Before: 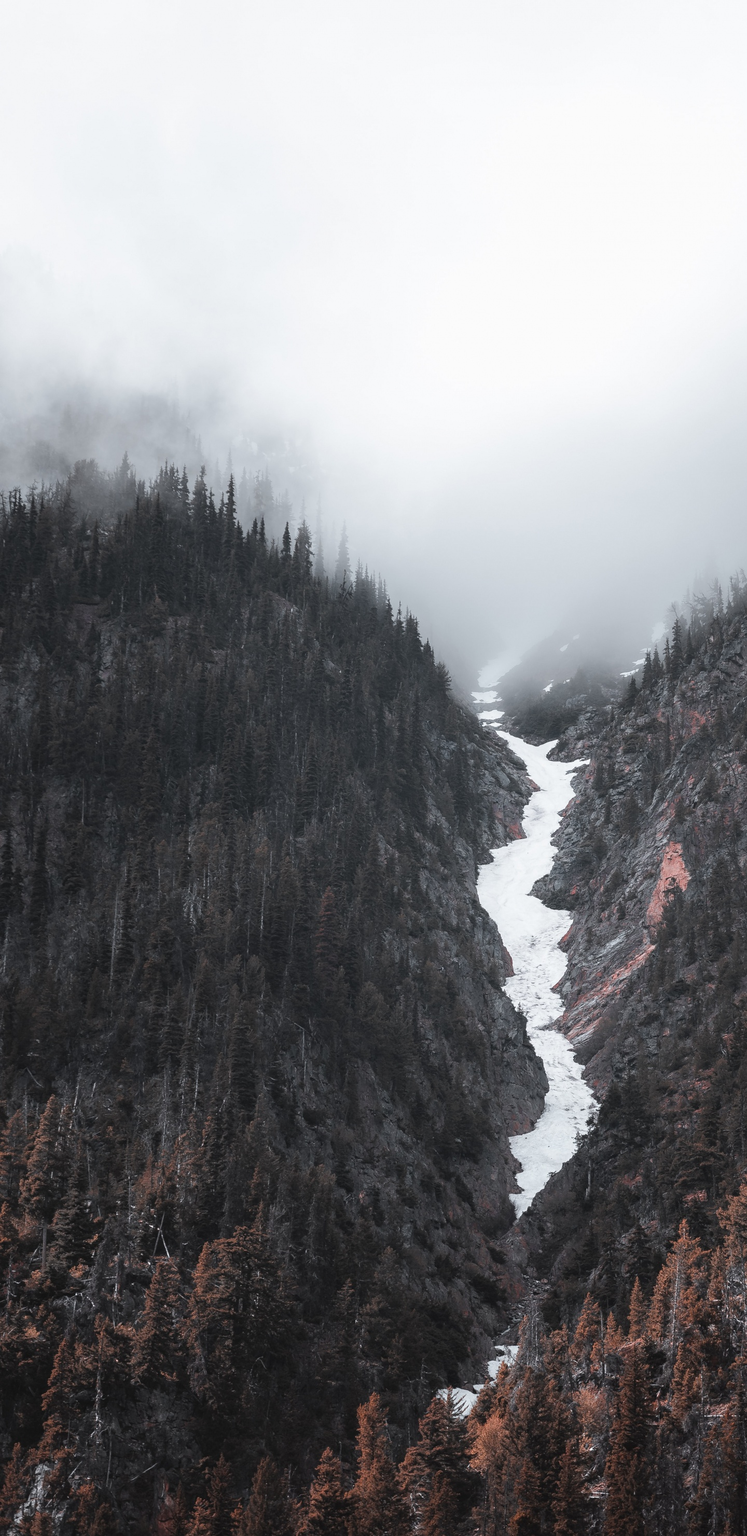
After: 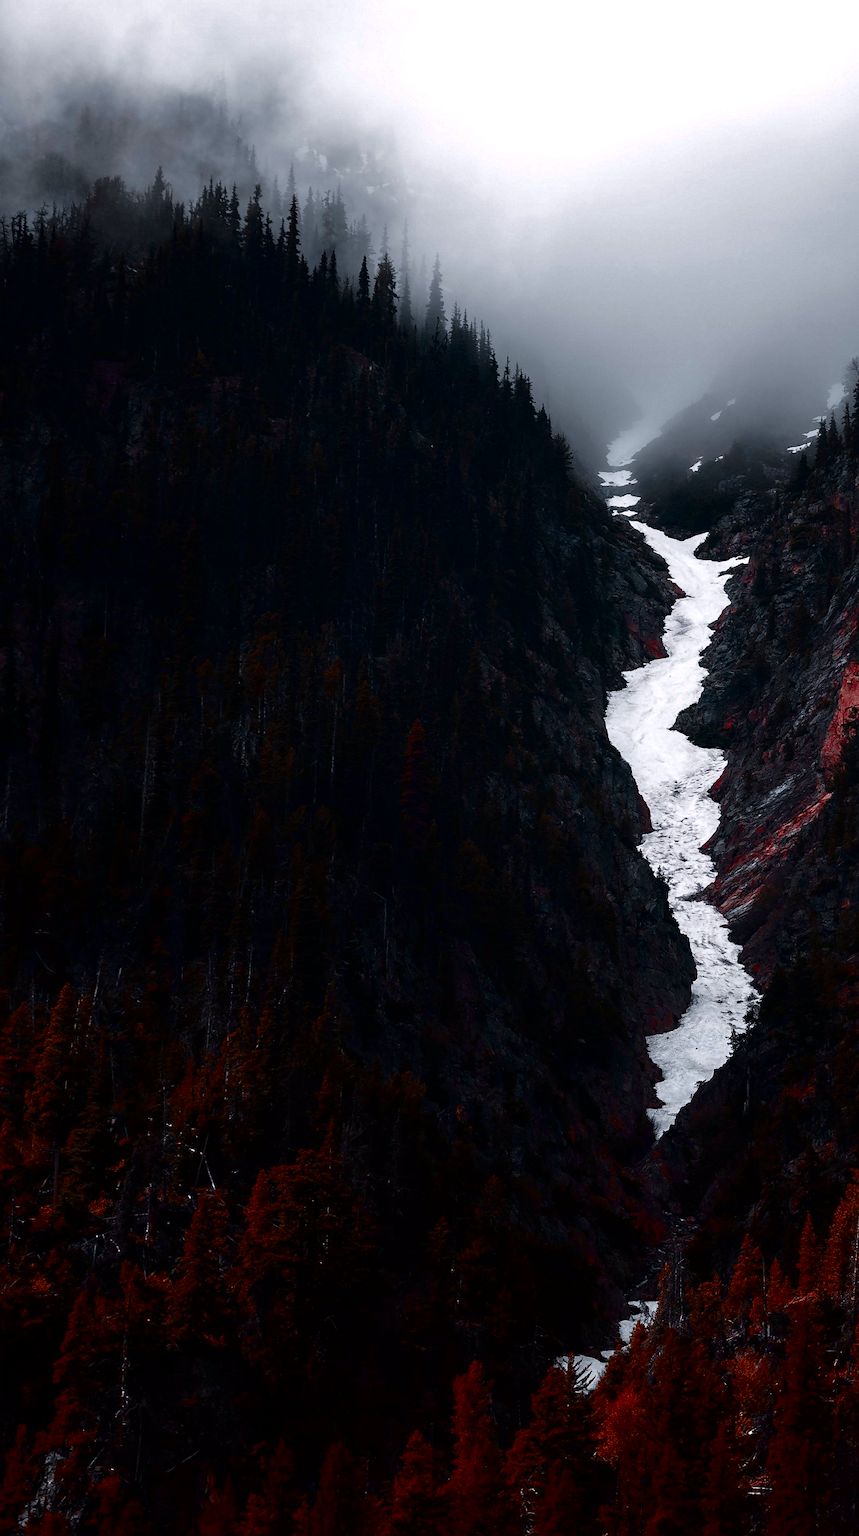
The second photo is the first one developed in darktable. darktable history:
exposure: exposure 0.133 EV, compensate highlight preservation false
color correction: highlights a* 2.95, highlights b* -1.11, shadows a* -0.067, shadows b* 2.02, saturation 0.981
color balance rgb: perceptual saturation grading › global saturation -11.173%, global vibrance 9.791%
contrast brightness saturation: brightness -0.993, saturation 0.993
crop: top 20.856%, right 9.316%, bottom 0.317%
